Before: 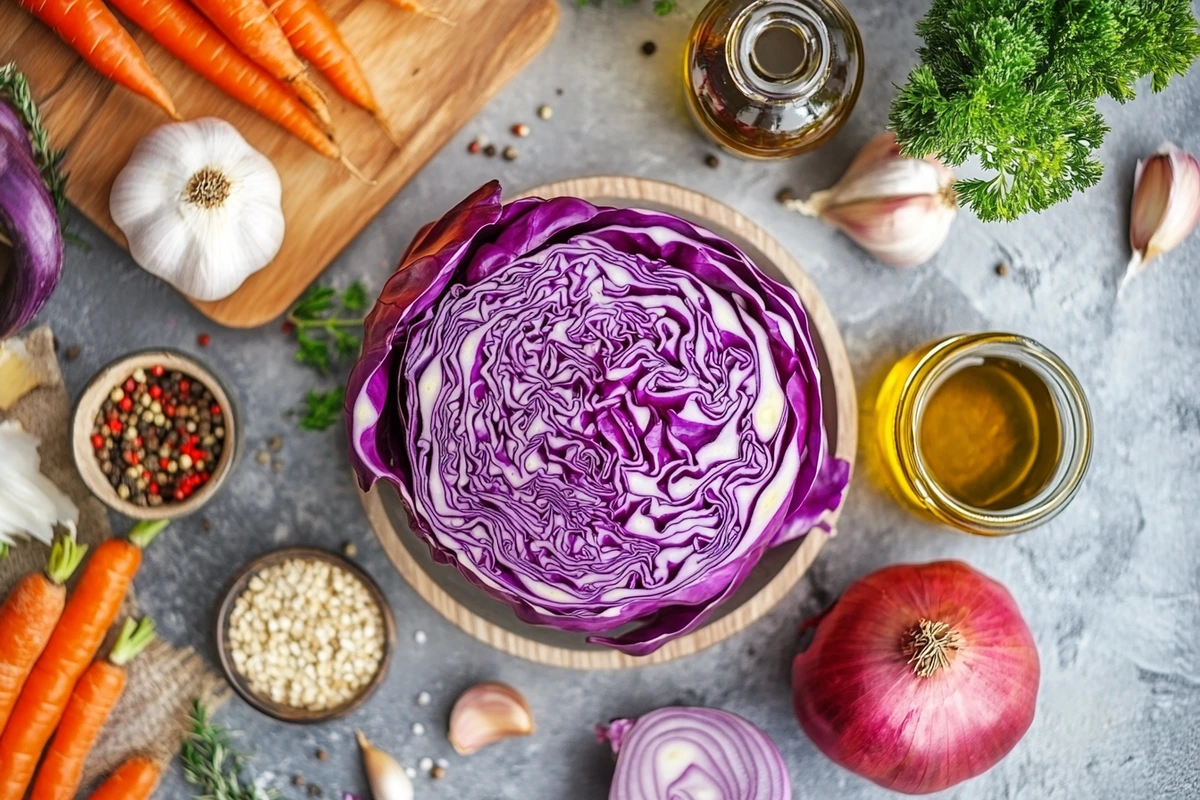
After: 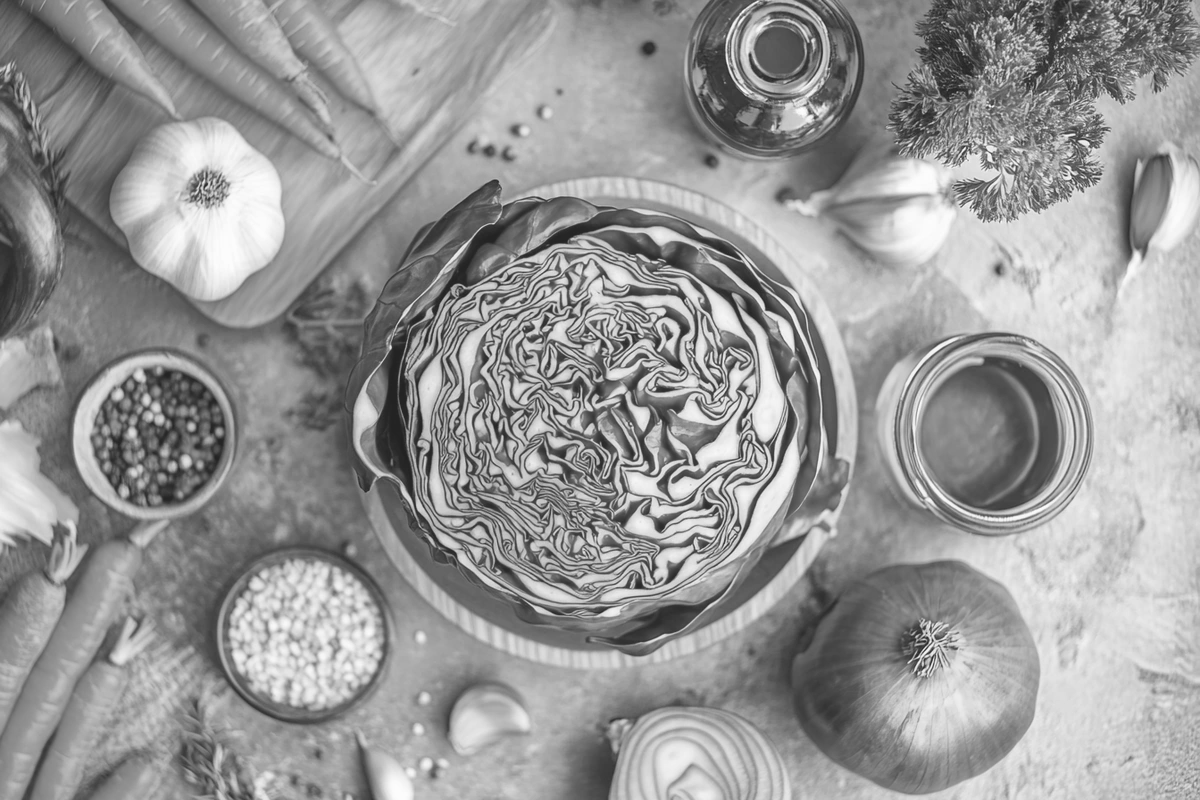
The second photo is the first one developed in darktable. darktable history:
color calibration: output gray [0.267, 0.423, 0.261, 0], illuminant same as pipeline (D50), adaptation none (bypass)
exposure: exposure 0.661 EV, compensate highlight preservation false
contrast brightness saturation: contrast -0.26, saturation -0.43
